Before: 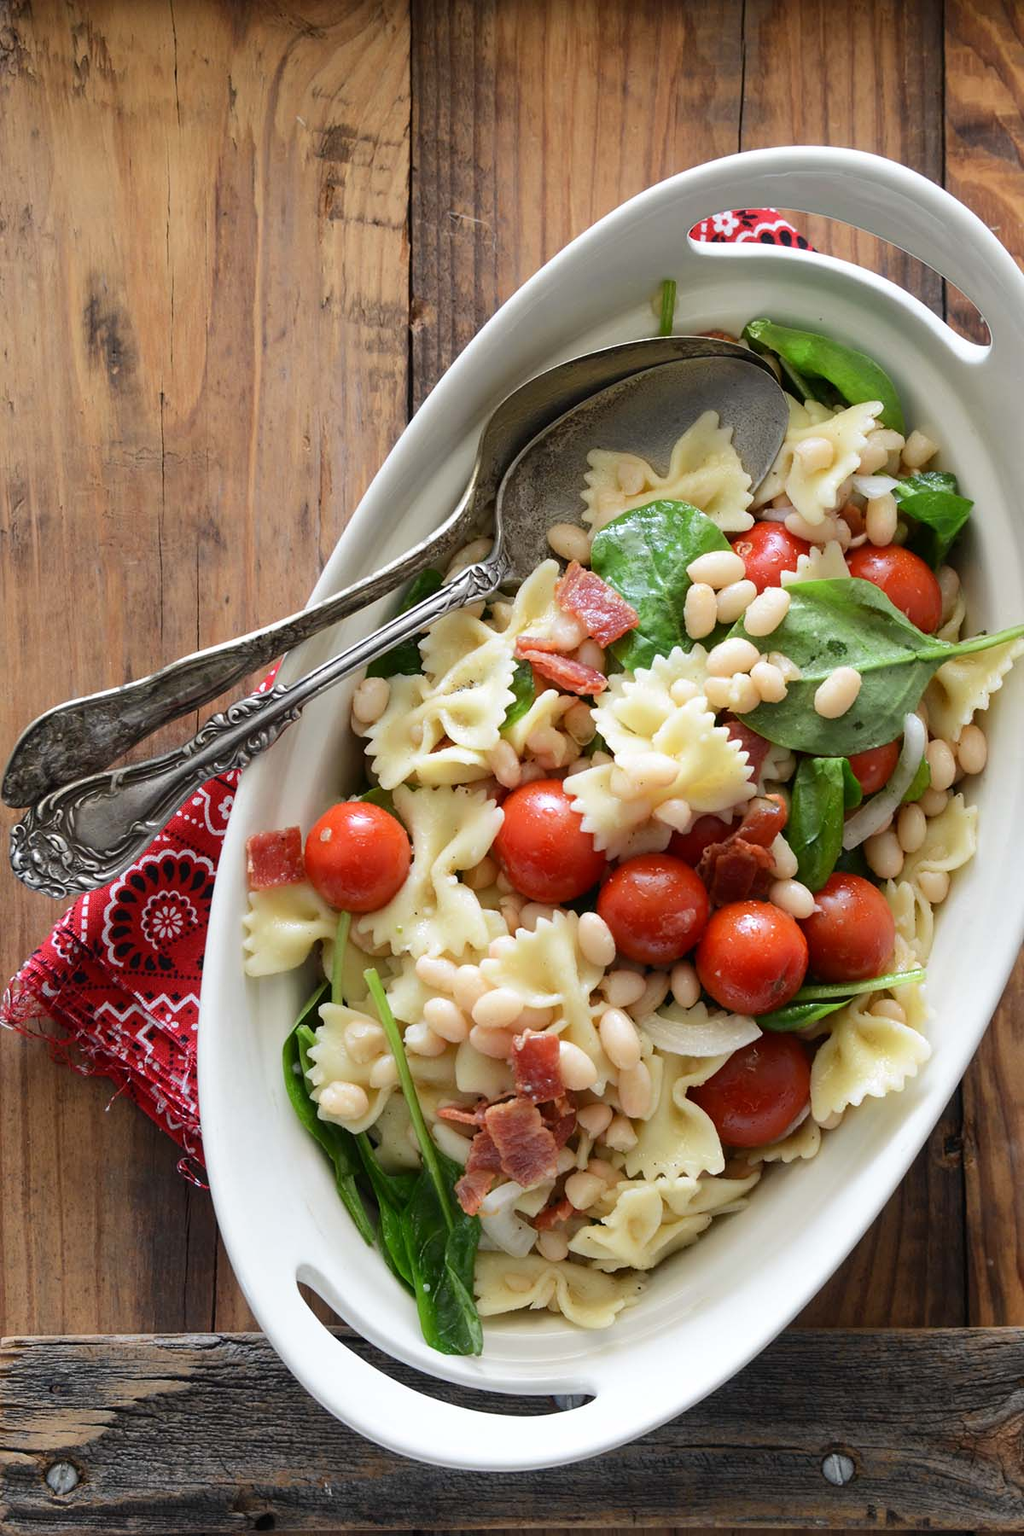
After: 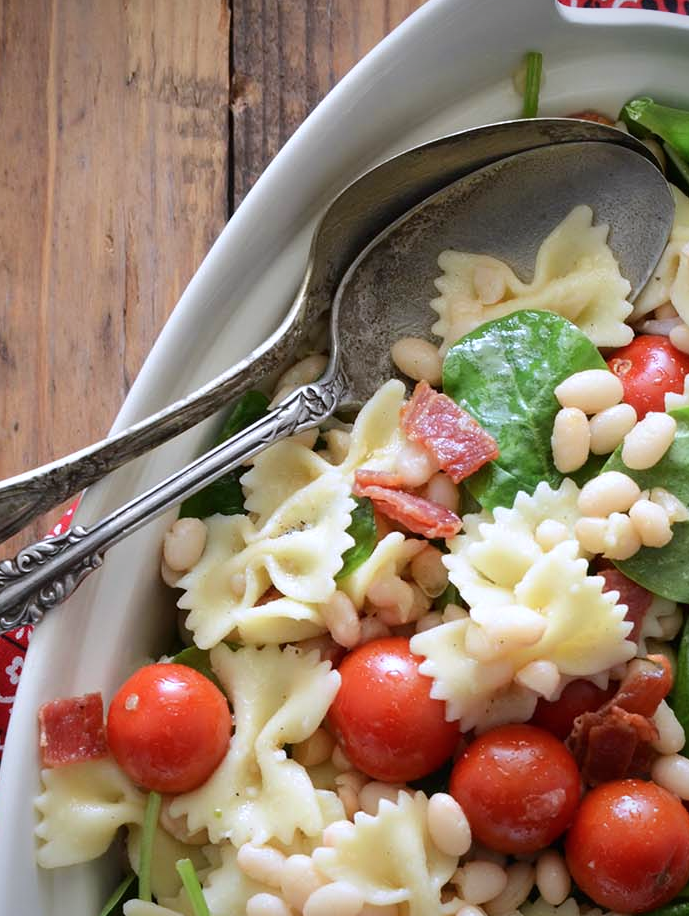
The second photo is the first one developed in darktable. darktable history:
vignetting: fall-off radius 60.89%, brightness -0.595, saturation 0
crop: left 20.901%, top 15.345%, right 21.659%, bottom 33.724%
tone equalizer: edges refinement/feathering 500, mask exposure compensation -1.24 EV, preserve details no
color calibration: illuminant as shot in camera, x 0.358, y 0.373, temperature 4628.91 K
